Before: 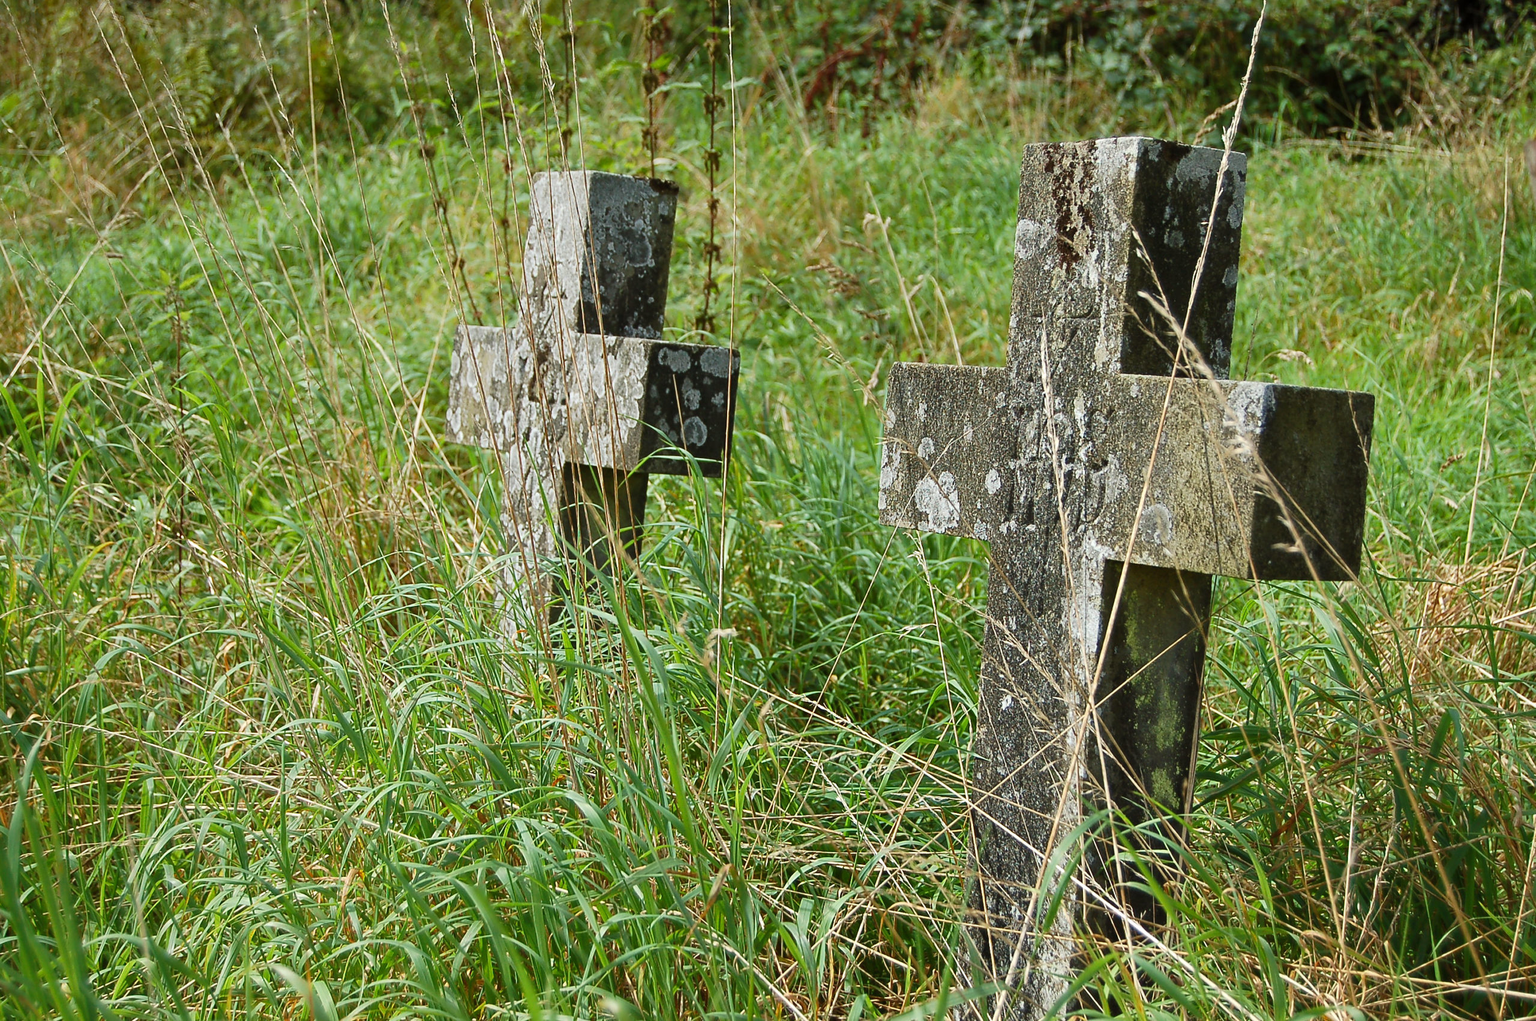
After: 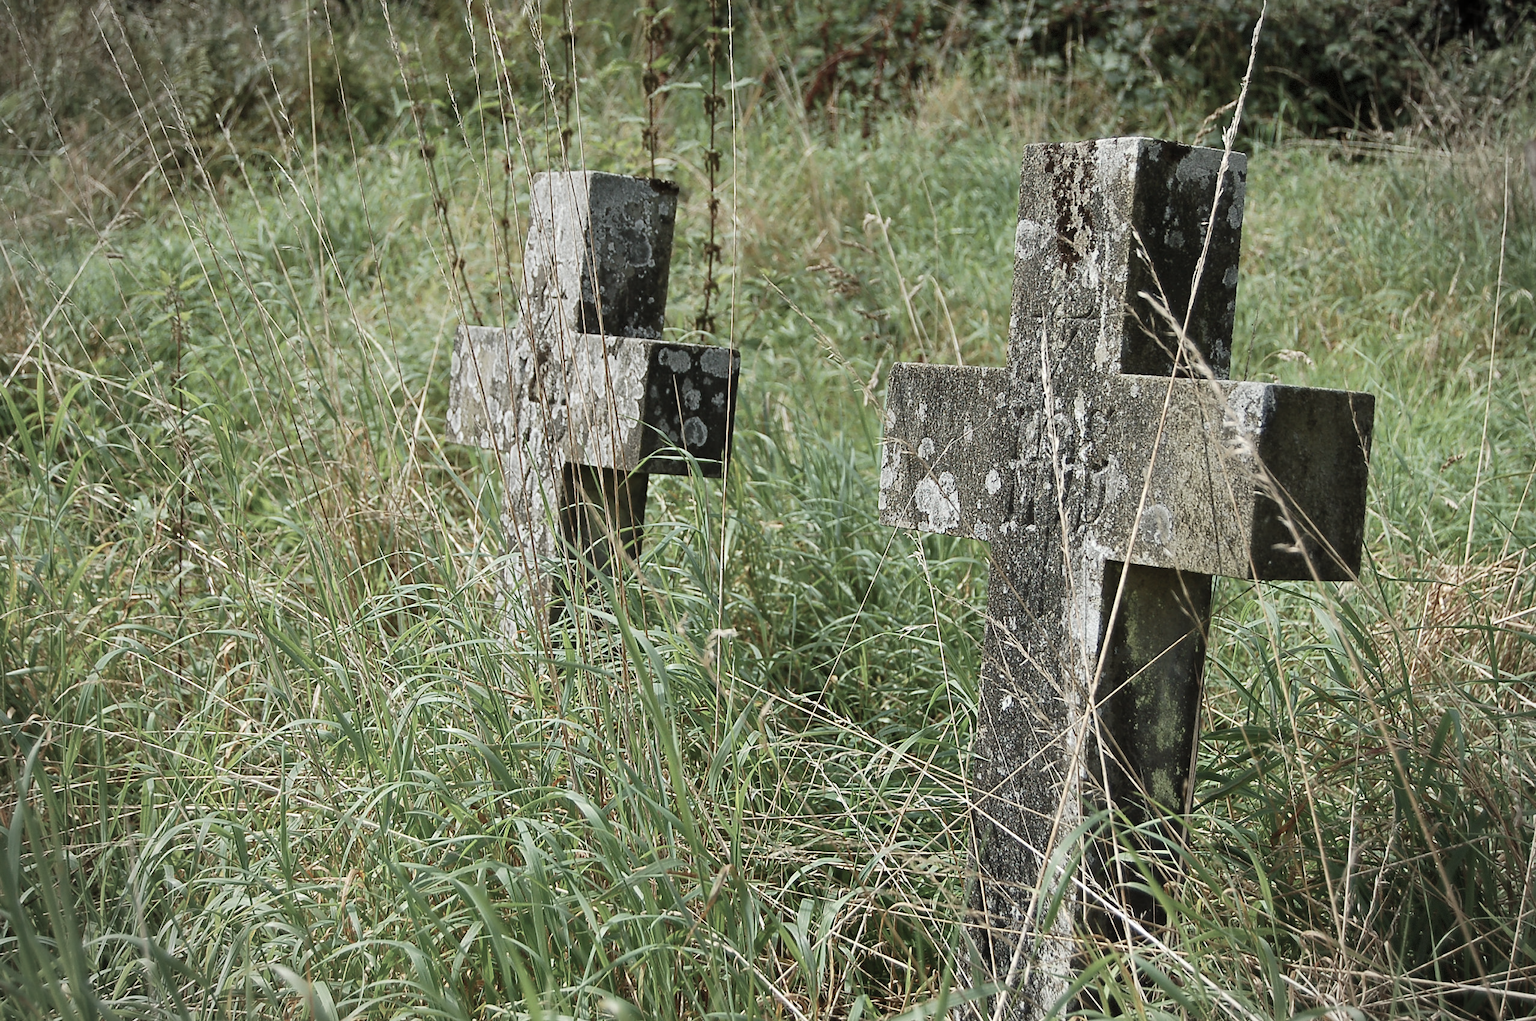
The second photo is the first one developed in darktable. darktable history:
vignetting: fall-off start 91%, fall-off radius 39.39%, brightness -0.182, saturation -0.3, width/height ratio 1.219, shape 1.3, dithering 8-bit output, unbound false
color zones: curves: ch1 [(0, 0.292) (0.001, 0.292) (0.2, 0.264) (0.4, 0.248) (0.6, 0.248) (0.8, 0.264) (0.999, 0.292) (1, 0.292)]
